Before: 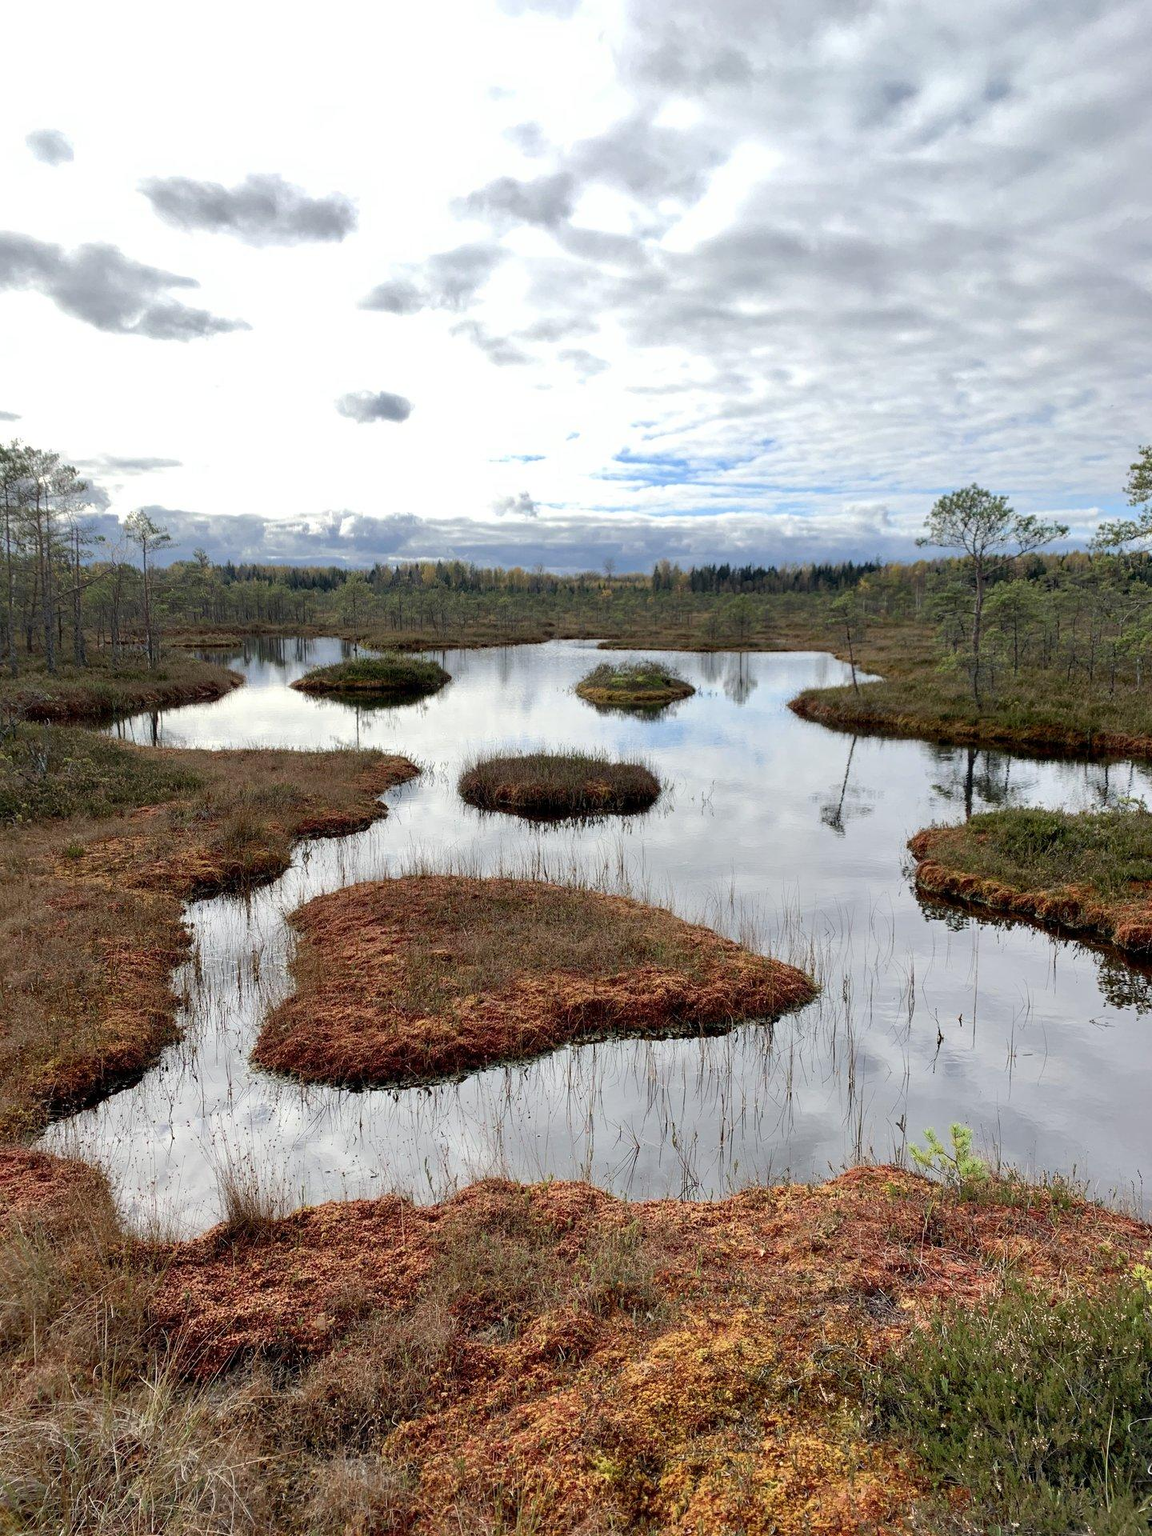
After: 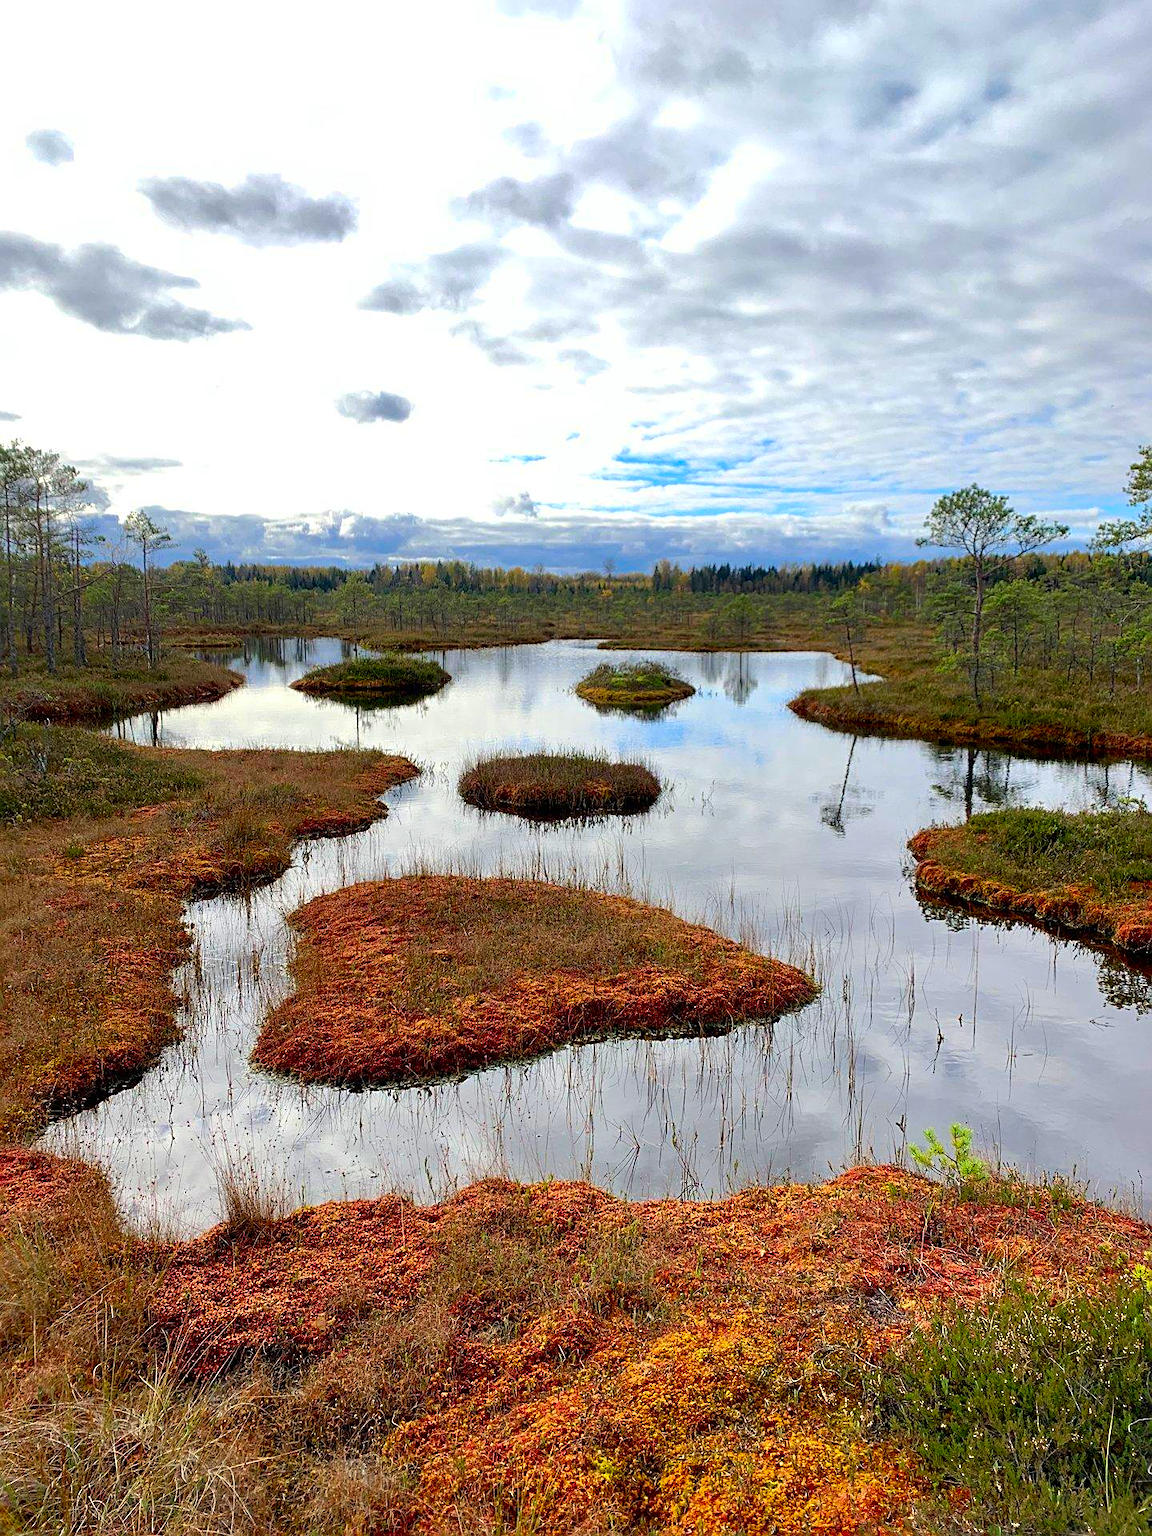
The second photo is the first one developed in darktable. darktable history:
color correction: highlights b* -0.022, saturation 1.82
sharpen: on, module defaults
